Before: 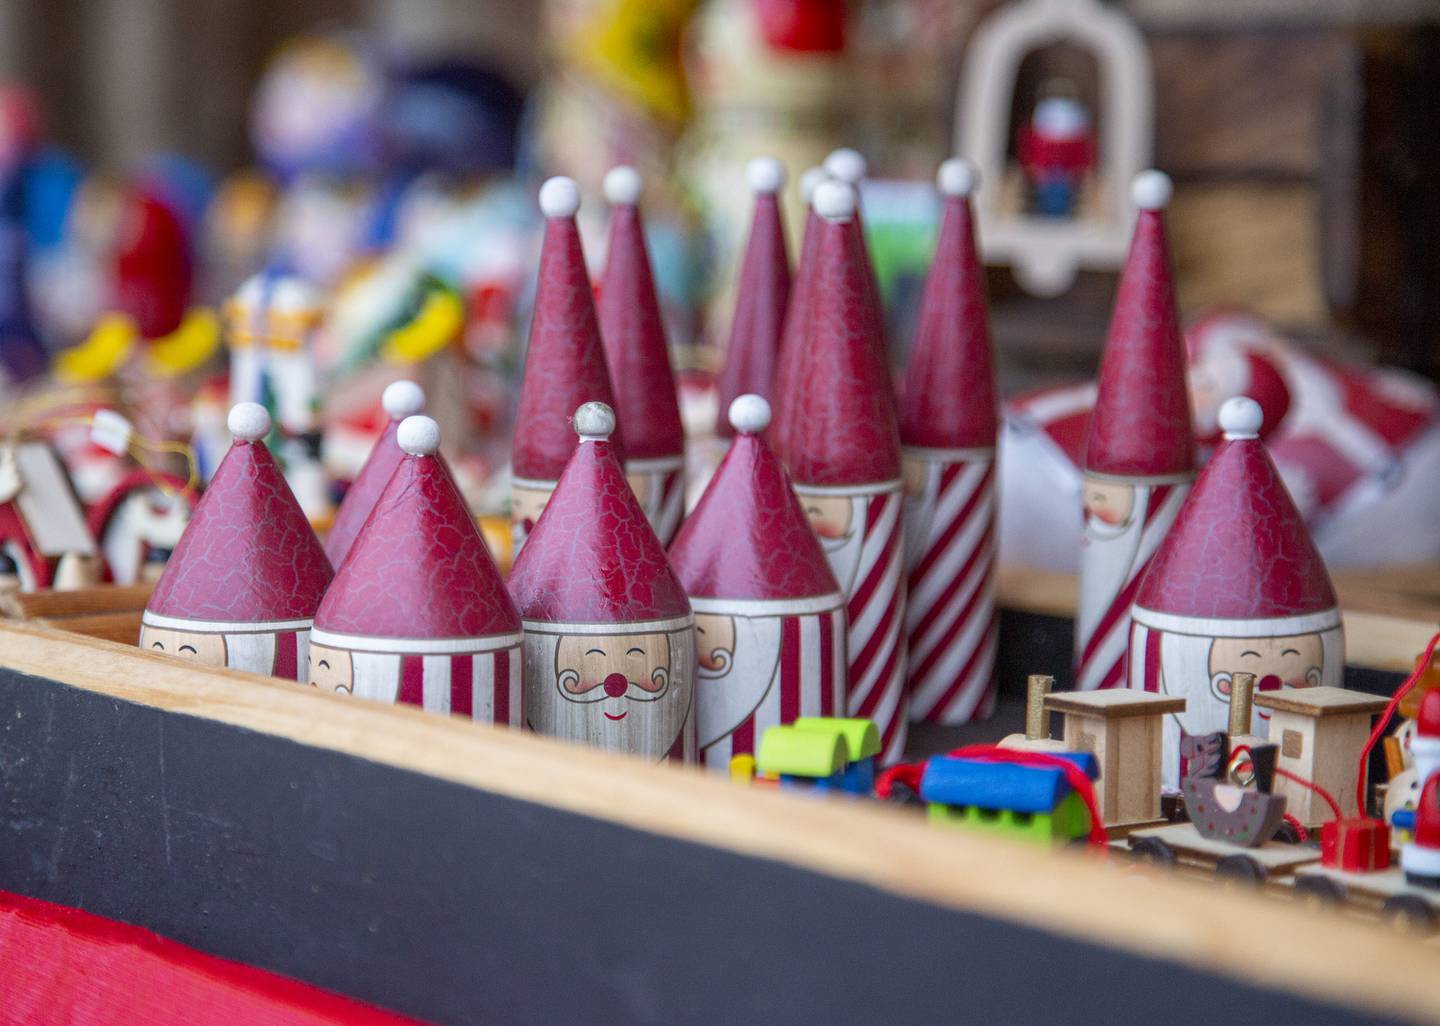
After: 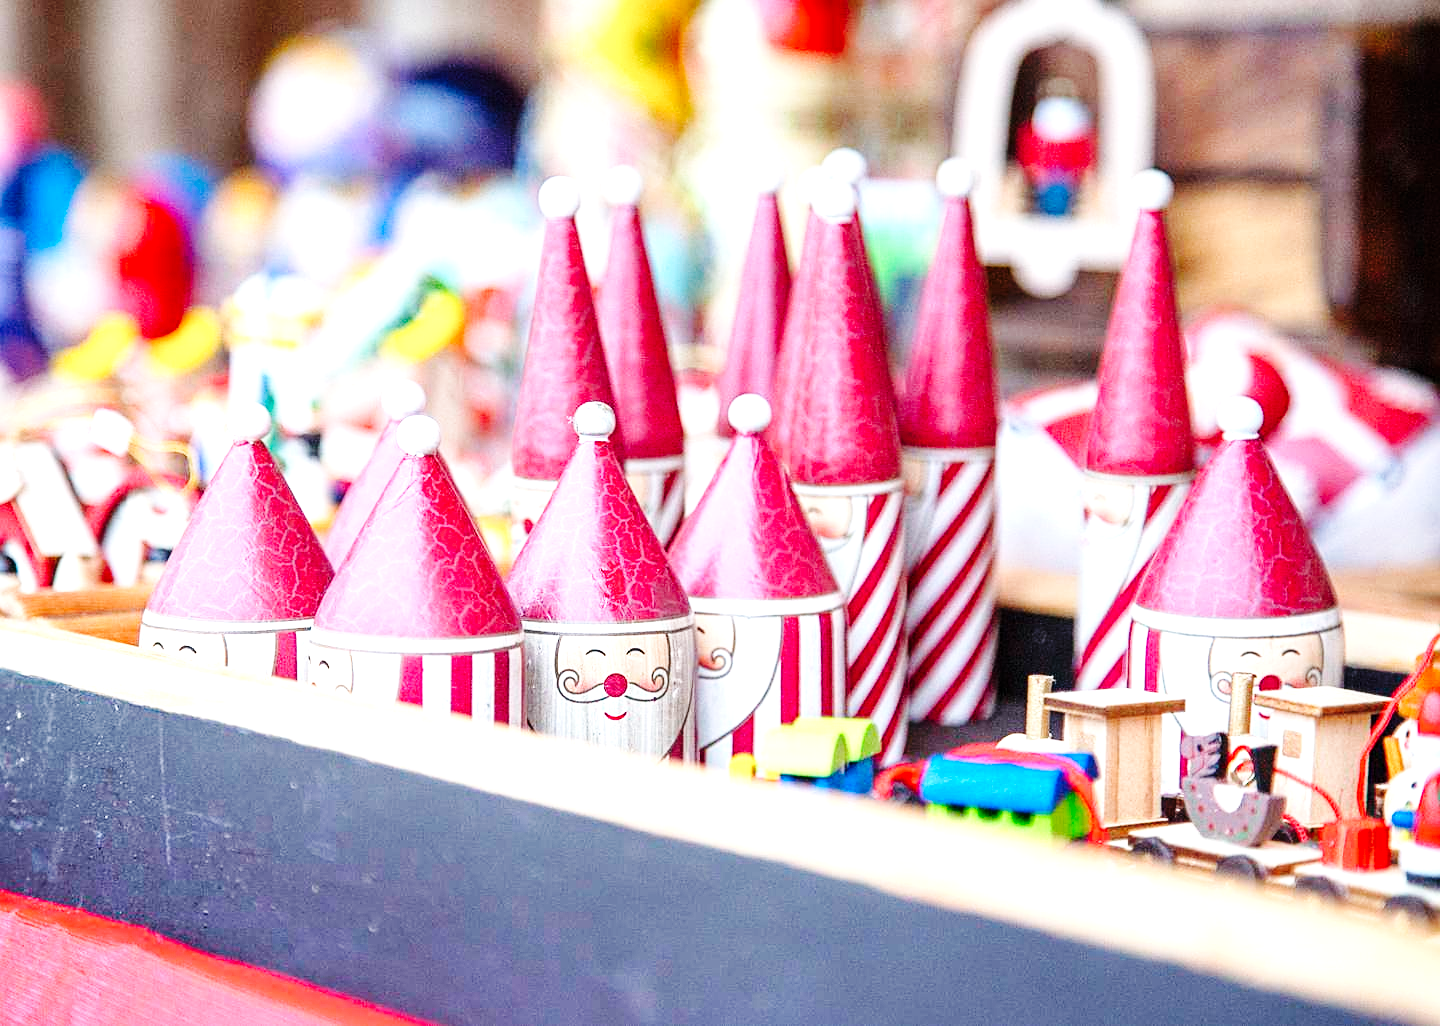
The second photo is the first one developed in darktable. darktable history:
base curve: curves: ch0 [(0, 0) (0.036, 0.025) (0.121, 0.166) (0.206, 0.329) (0.605, 0.79) (1, 1)], preserve colors none
exposure: black level correction 0, exposure 1.441 EV, compensate highlight preservation false
sharpen: on, module defaults
color balance rgb: perceptual saturation grading › global saturation -0.58%, global vibrance -22.872%
